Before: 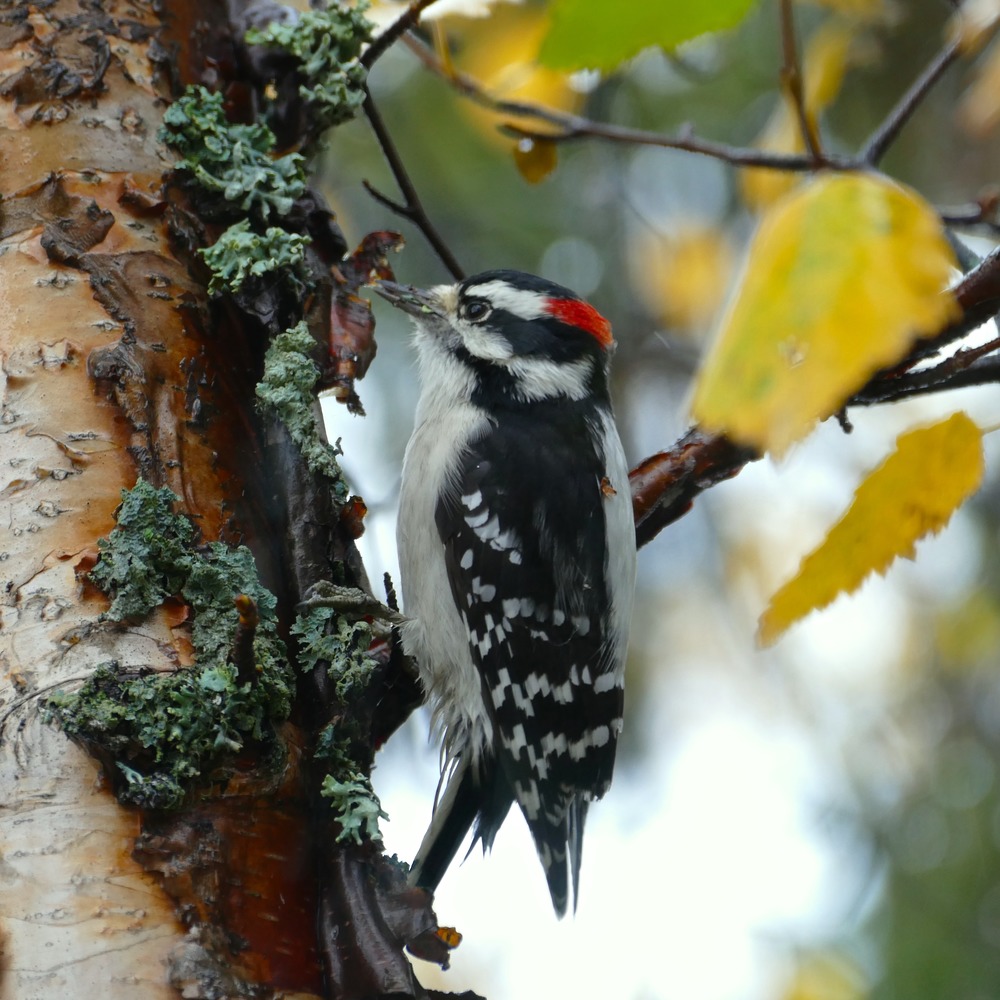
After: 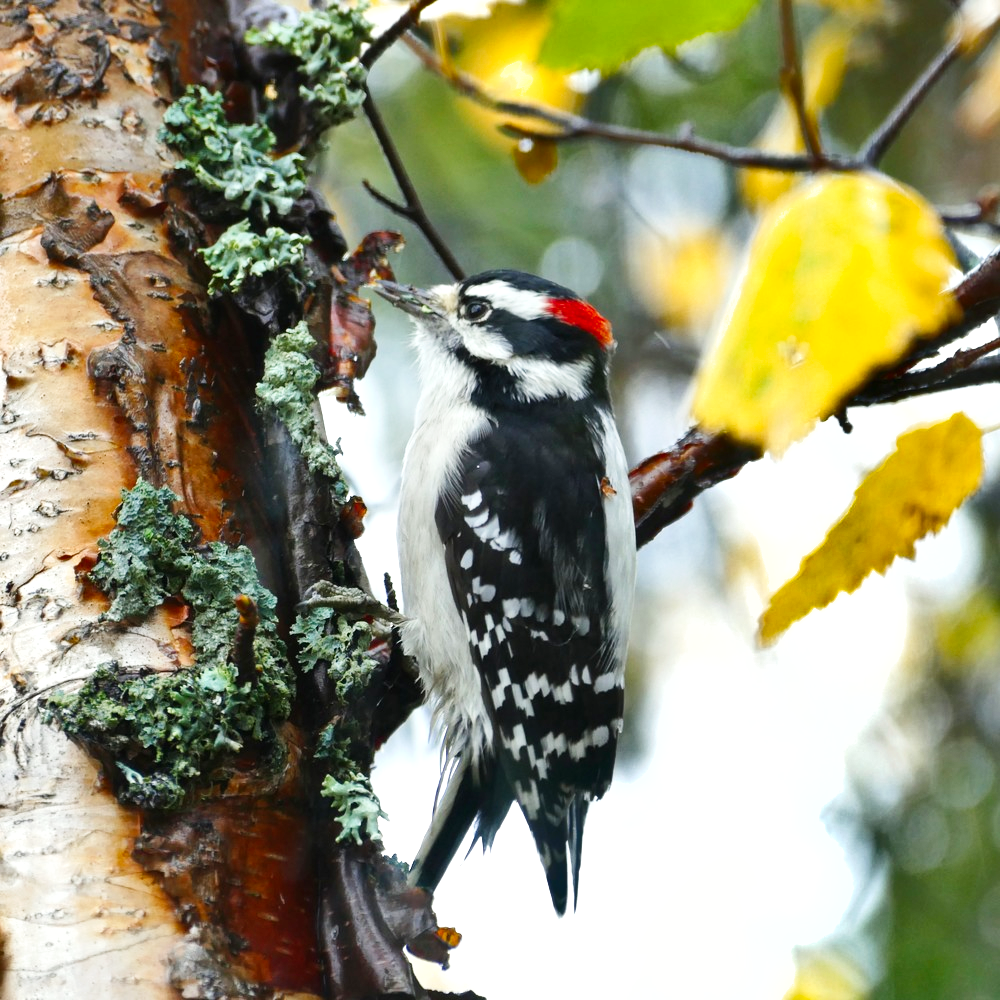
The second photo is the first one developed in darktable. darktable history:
exposure: black level correction 0, exposure 1.102 EV, compensate exposure bias true, compensate highlight preservation false
shadows and highlights: radius 109.28, shadows 41.1, highlights -72.09, low approximation 0.01, soften with gaussian
tone curve: curves: ch0 [(0, 0) (0.058, 0.027) (0.214, 0.183) (0.304, 0.288) (0.522, 0.549) (0.658, 0.7) (0.741, 0.775) (0.844, 0.866) (0.986, 0.957)]; ch1 [(0, 0) (0.172, 0.123) (0.312, 0.296) (0.437, 0.429) (0.471, 0.469) (0.502, 0.5) (0.513, 0.515) (0.572, 0.603) (0.617, 0.653) (0.68, 0.724) (0.889, 0.924) (1, 1)]; ch2 [(0, 0) (0.411, 0.424) (0.489, 0.49) (0.502, 0.5) (0.517, 0.519) (0.549, 0.578) (0.604, 0.628) (0.693, 0.686) (1, 1)], preserve colors none
